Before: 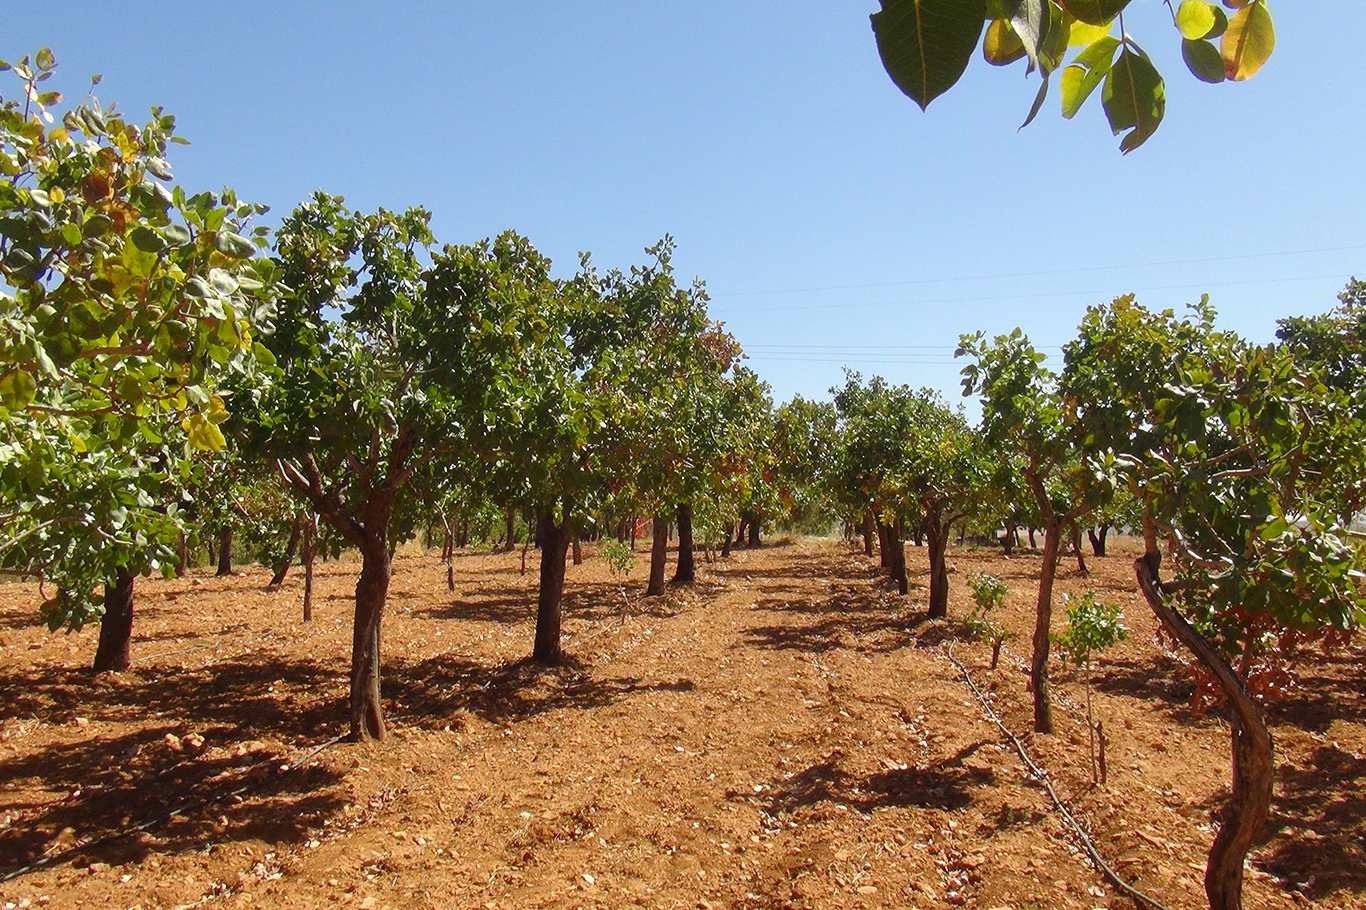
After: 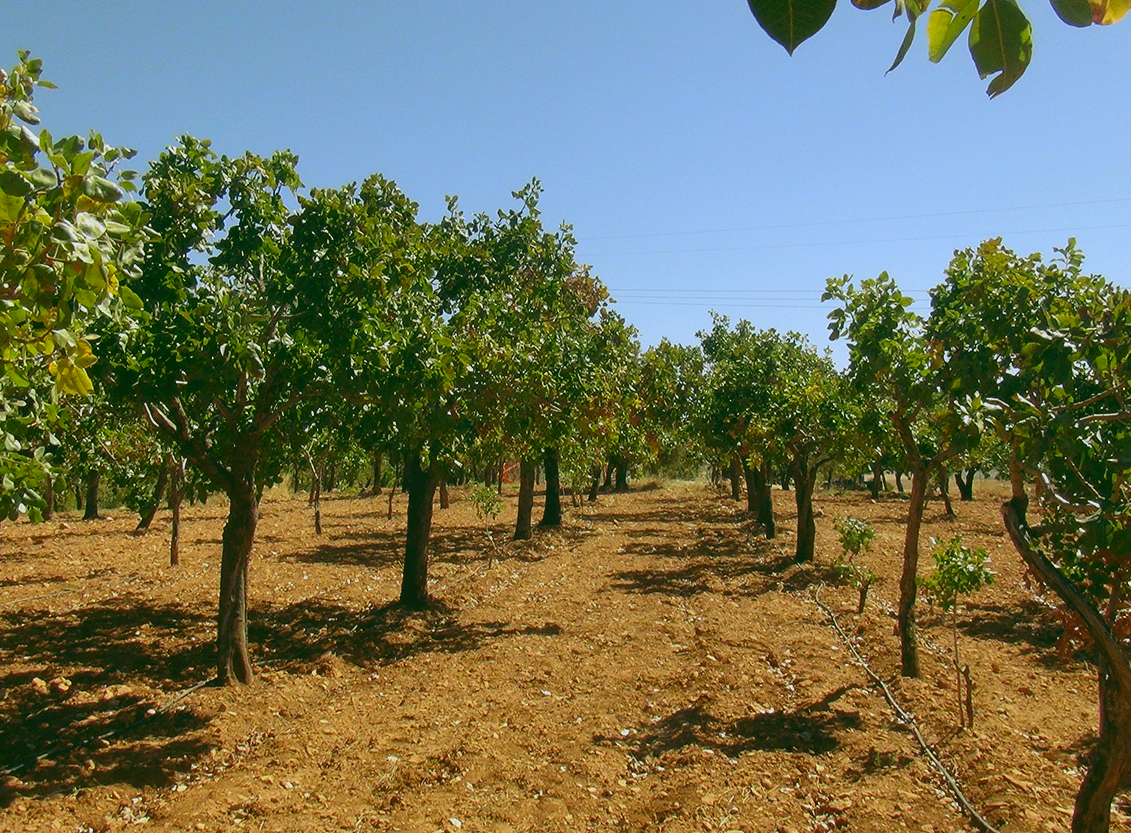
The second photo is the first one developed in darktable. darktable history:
crop: left 9.807%, top 6.259%, right 7.334%, bottom 2.177%
rgb curve: curves: ch0 [(0.123, 0.061) (0.995, 0.887)]; ch1 [(0.06, 0.116) (1, 0.906)]; ch2 [(0, 0) (0.824, 0.69) (1, 1)], mode RGB, independent channels, compensate middle gray true
